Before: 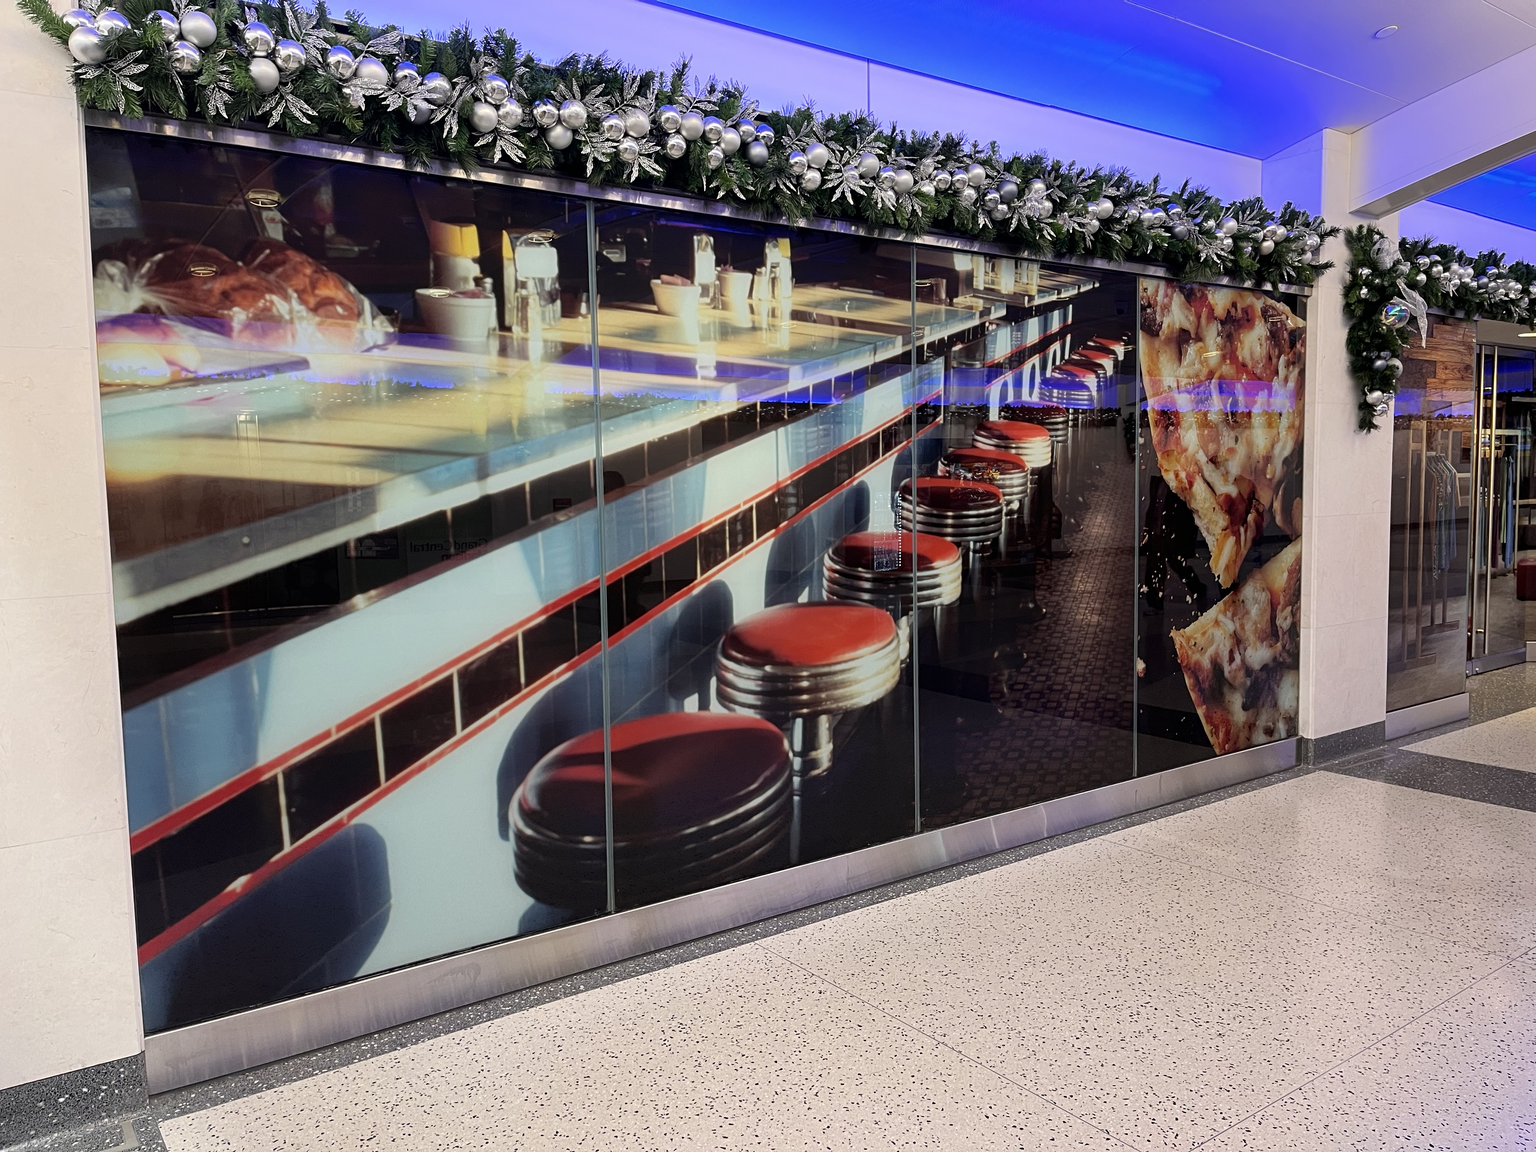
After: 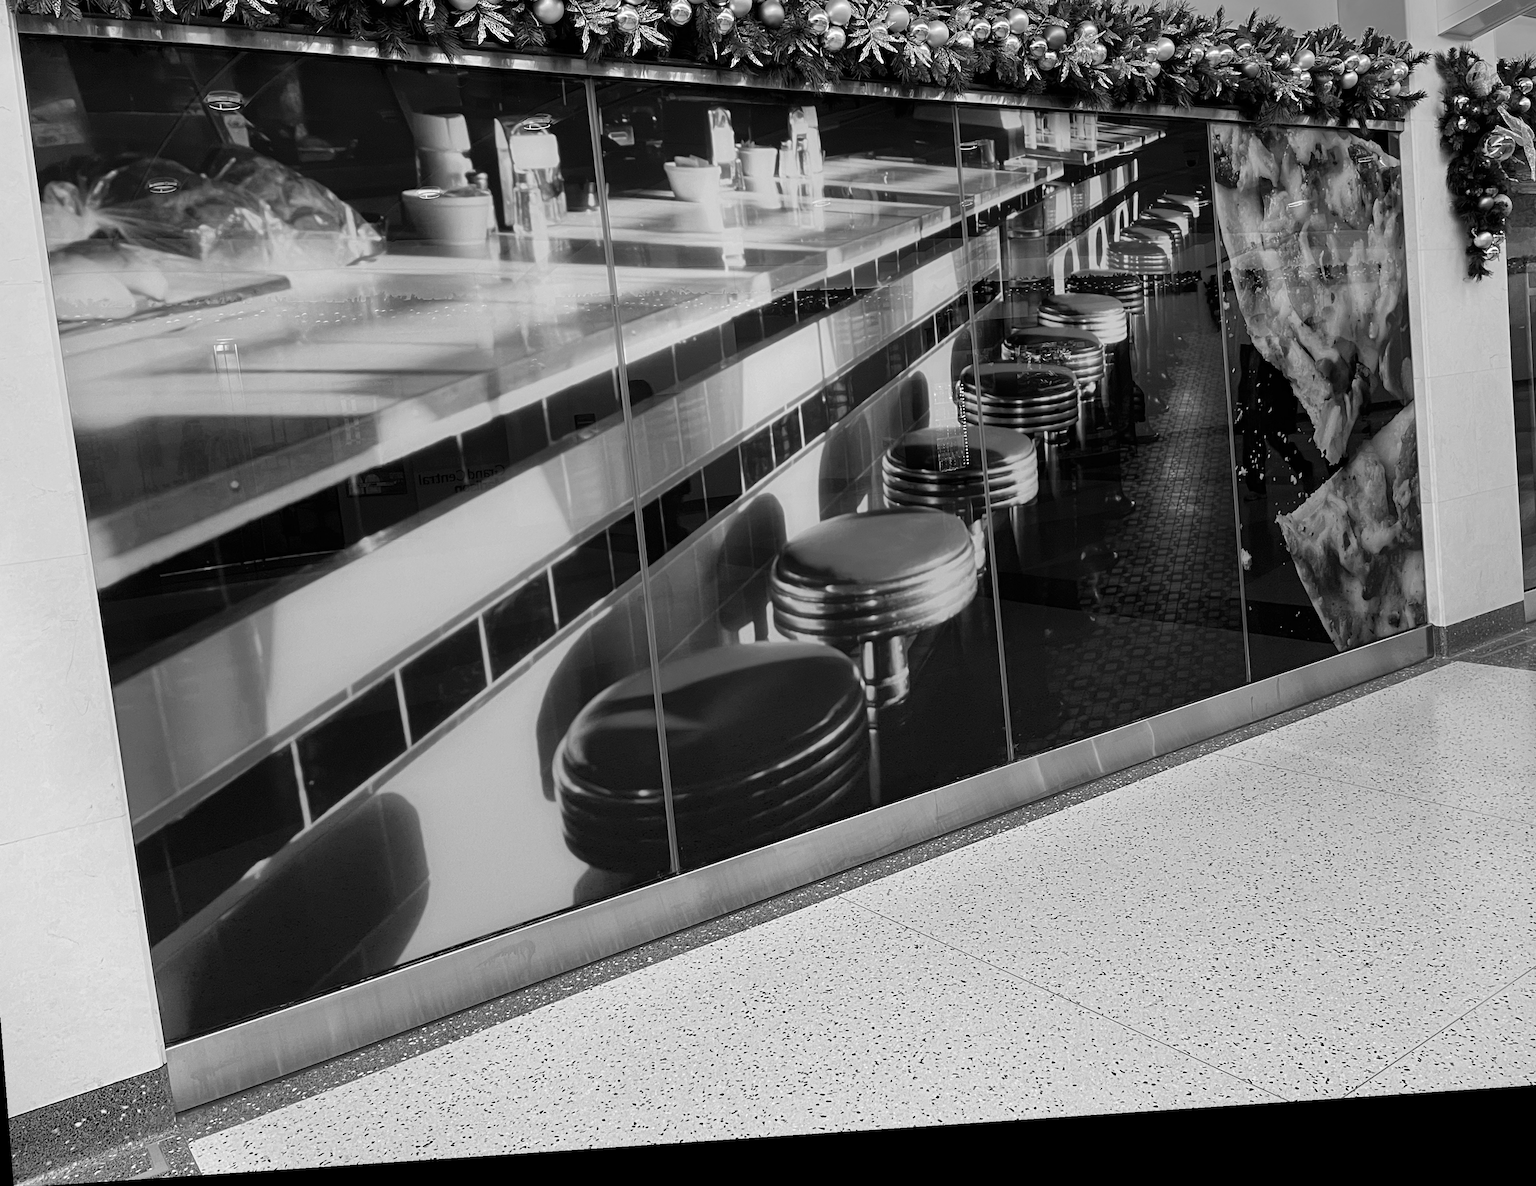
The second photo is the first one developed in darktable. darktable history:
crop and rotate: left 4.842%, top 15.51%, right 10.668%
rotate and perspective: rotation -4.2°, shear 0.006, automatic cropping off
monochrome: a -3.63, b -0.465
